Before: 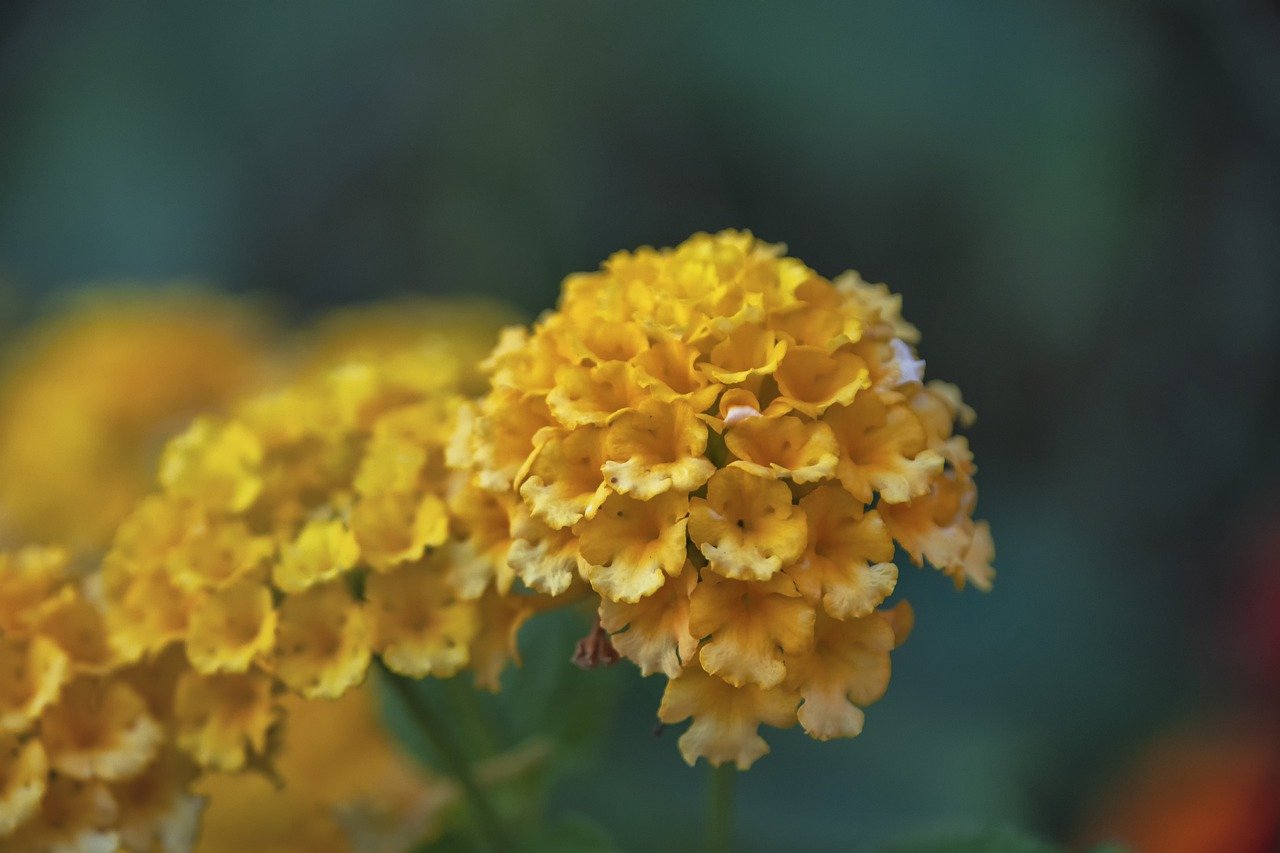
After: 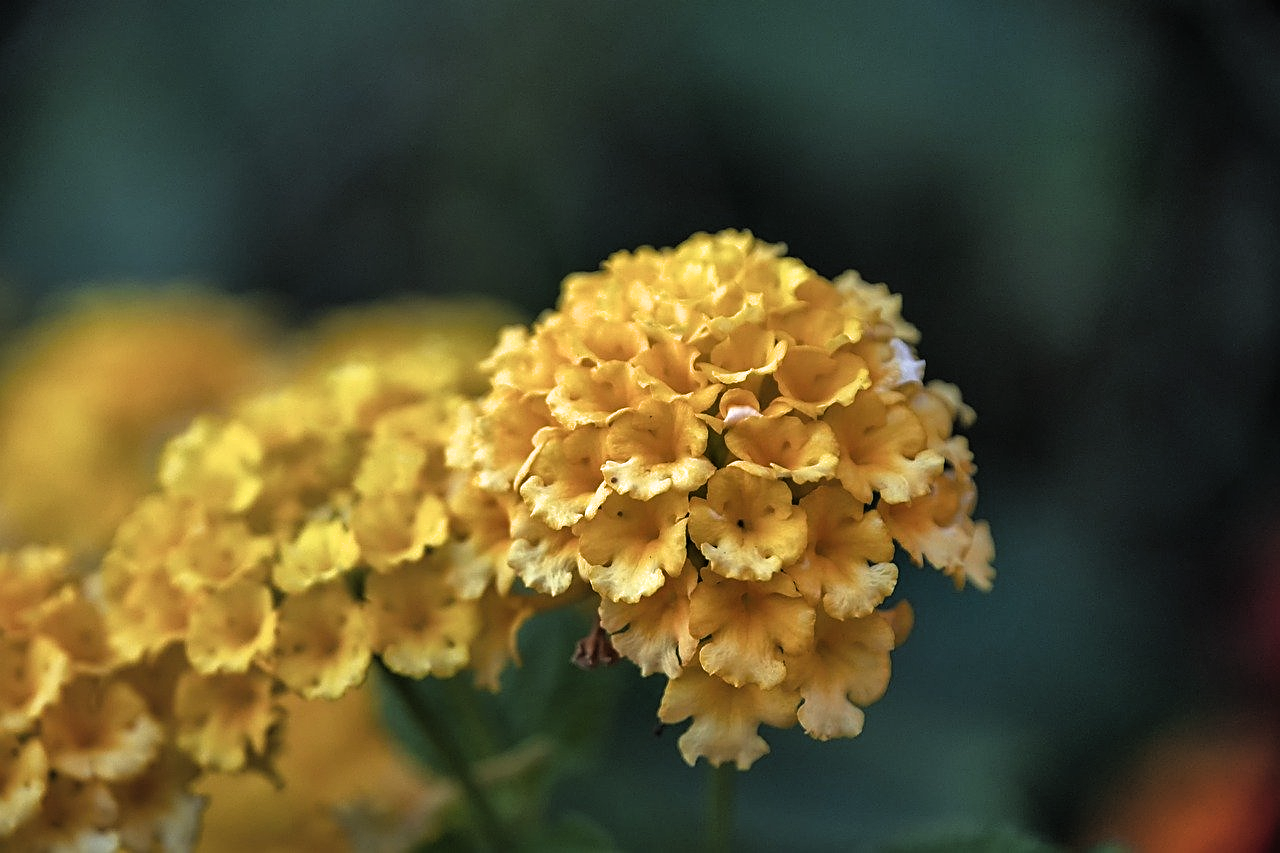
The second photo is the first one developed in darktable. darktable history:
sharpen: on, module defaults
filmic rgb: black relative exposure -8.3 EV, white relative exposure 2.2 EV, target white luminance 99.931%, hardness 7.06, latitude 75.17%, contrast 1.324, highlights saturation mix -2.54%, shadows ↔ highlights balance 29.76%, color science v6 (2022)
shadows and highlights: radius 126.57, shadows 30.54, highlights -30.9, low approximation 0.01, soften with gaussian
